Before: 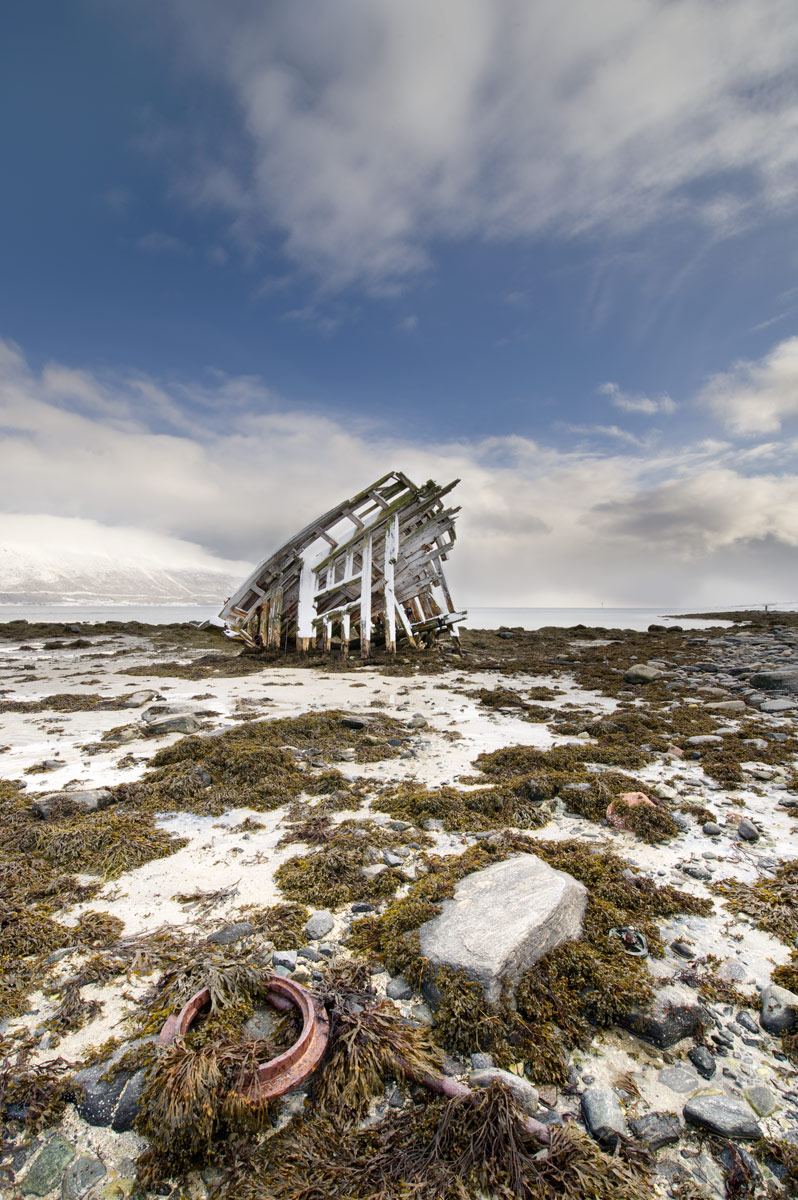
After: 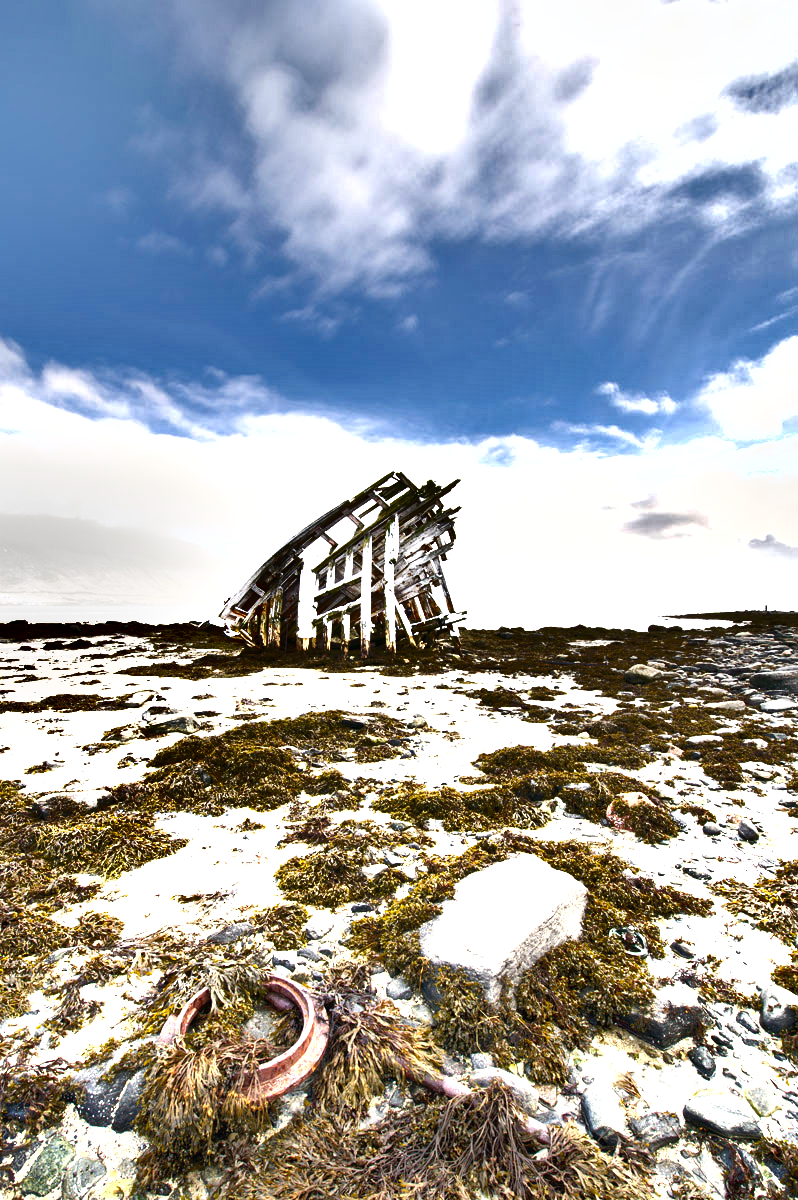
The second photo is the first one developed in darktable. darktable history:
shadows and highlights: radius 101.03, shadows 50.37, highlights -63.95, soften with gaussian
exposure: black level correction 0, exposure 1.492 EV, compensate highlight preservation false
